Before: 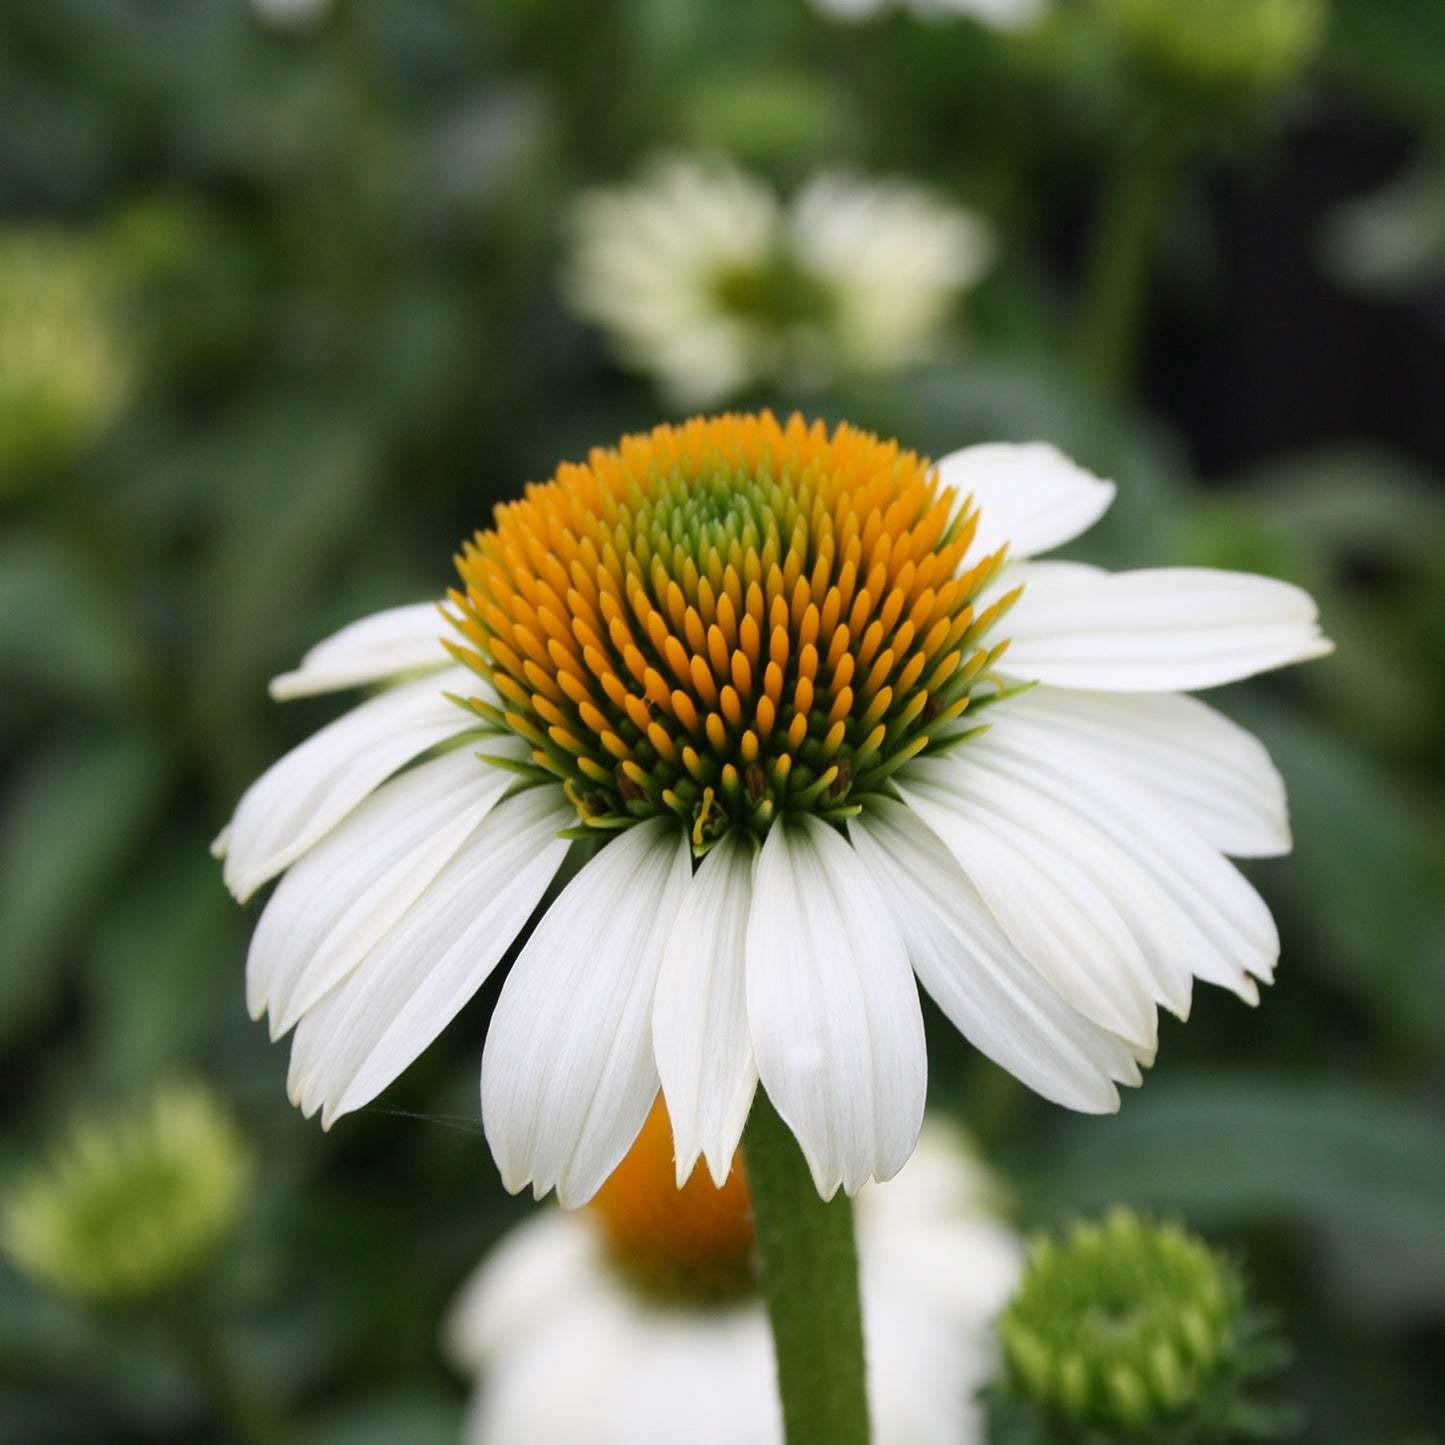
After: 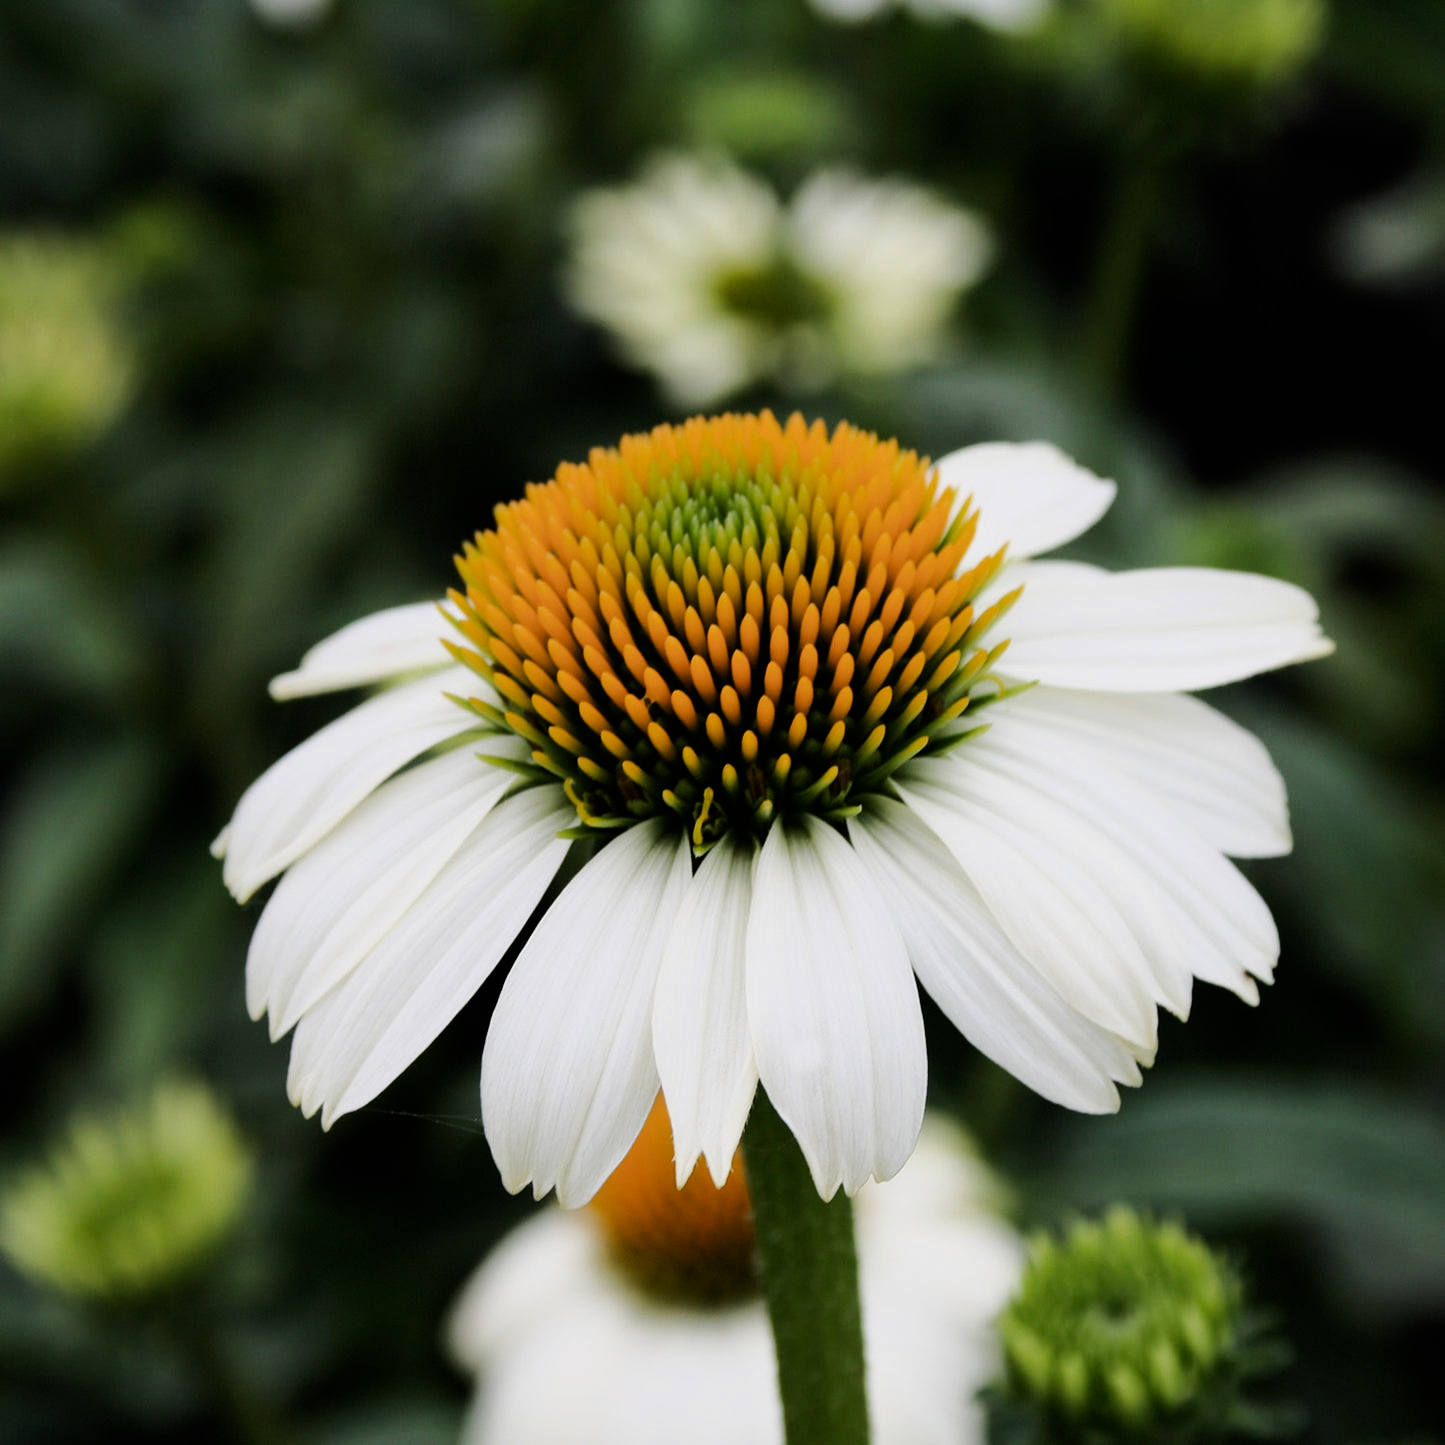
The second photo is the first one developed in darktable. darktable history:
tone curve: curves: ch0 [(0, 0) (0.568, 0.517) (0.8, 0.717) (1, 1)], color space Lab, independent channels, preserve colors none
filmic rgb: black relative exposure -7.84 EV, white relative exposure 4.32 EV, threshold 5.96 EV, hardness 3.86, enable highlight reconstruction true
tone equalizer: -8 EV -1.12 EV, -7 EV -1.03 EV, -6 EV -0.865 EV, -5 EV -0.605 EV, -3 EV 0.61 EV, -2 EV 0.873 EV, -1 EV 1 EV, +0 EV 1.05 EV, edges refinement/feathering 500, mask exposure compensation -1.57 EV, preserve details no
